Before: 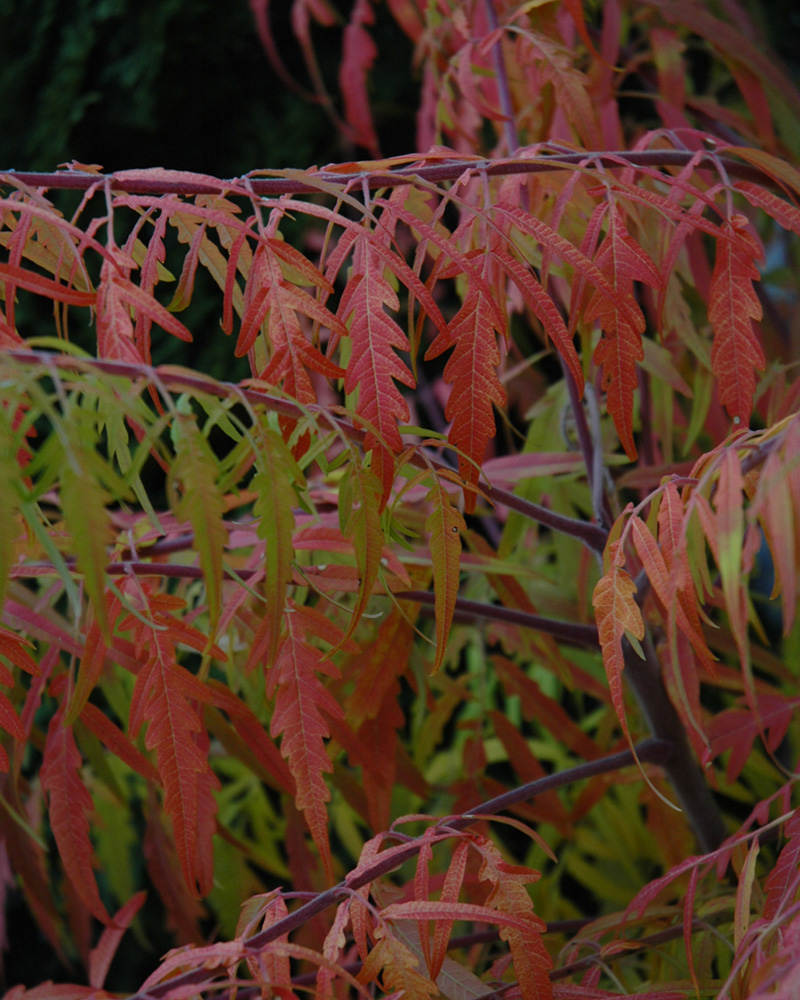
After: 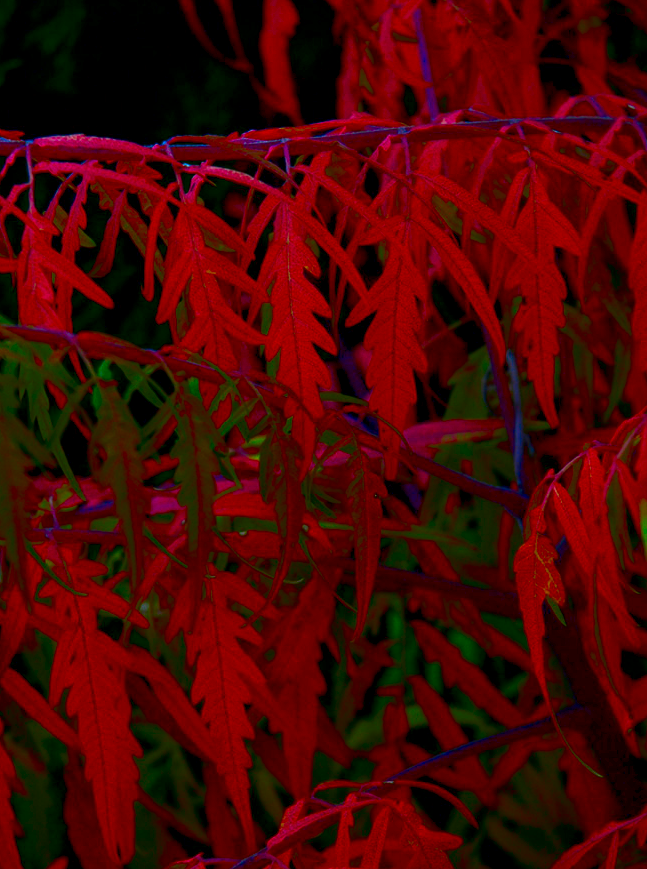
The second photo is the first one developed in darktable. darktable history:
crop: left 9.929%, top 3.475%, right 9.188%, bottom 9.529%
contrast brightness saturation: brightness -1, saturation 1
local contrast: on, module defaults
shadows and highlights: soften with gaussian
